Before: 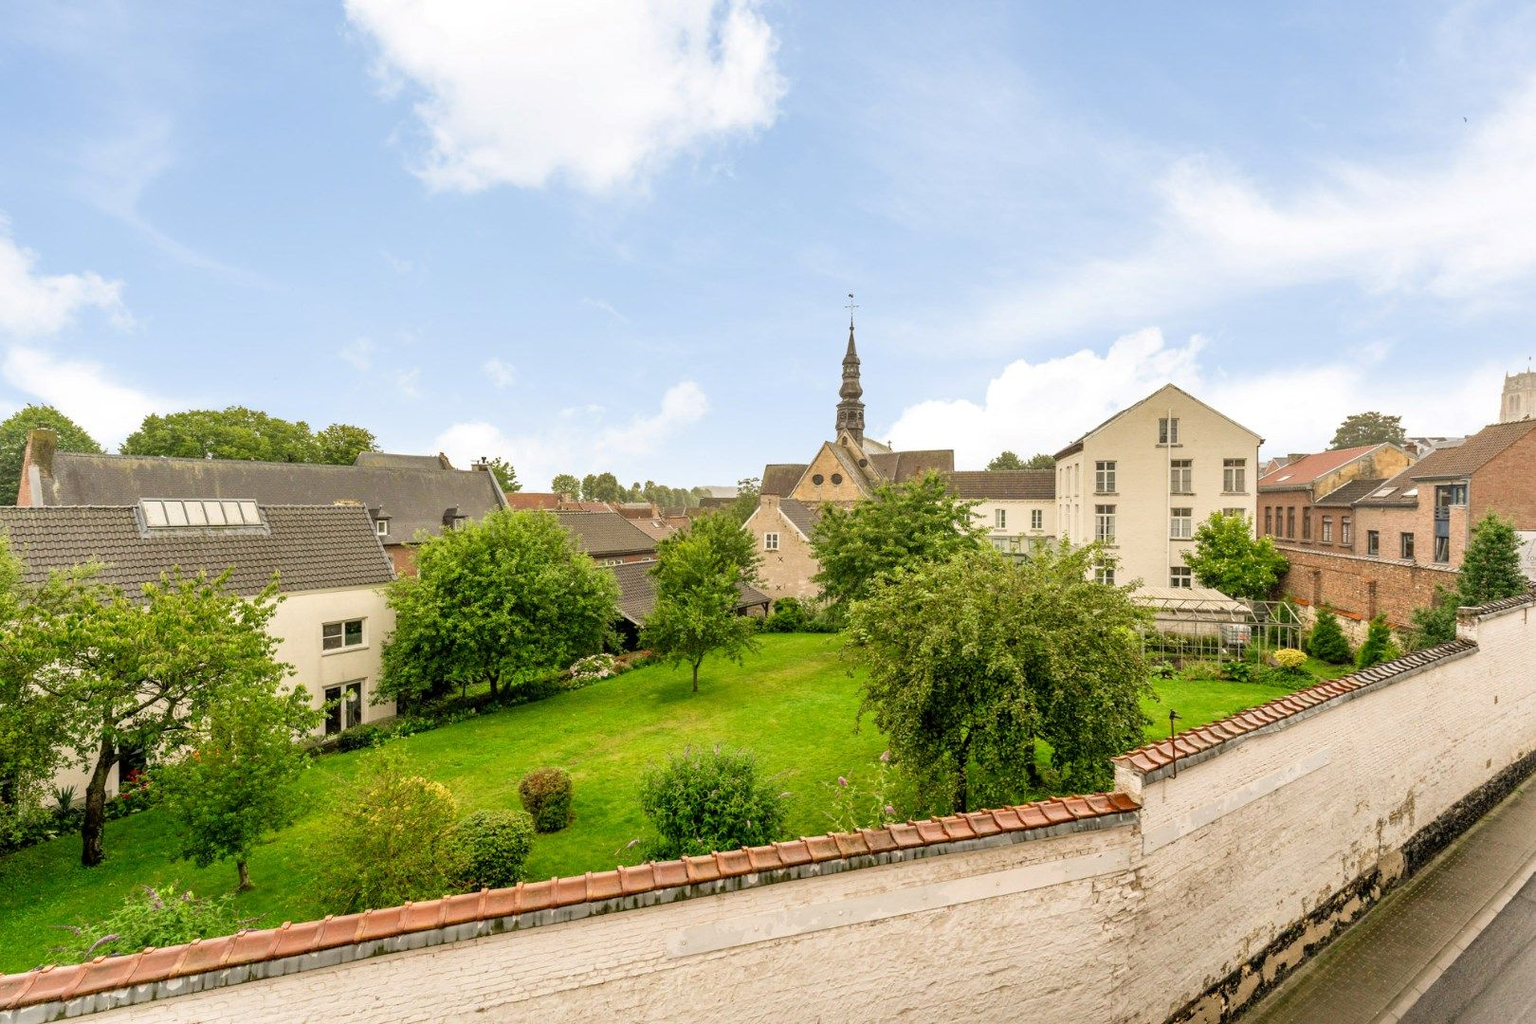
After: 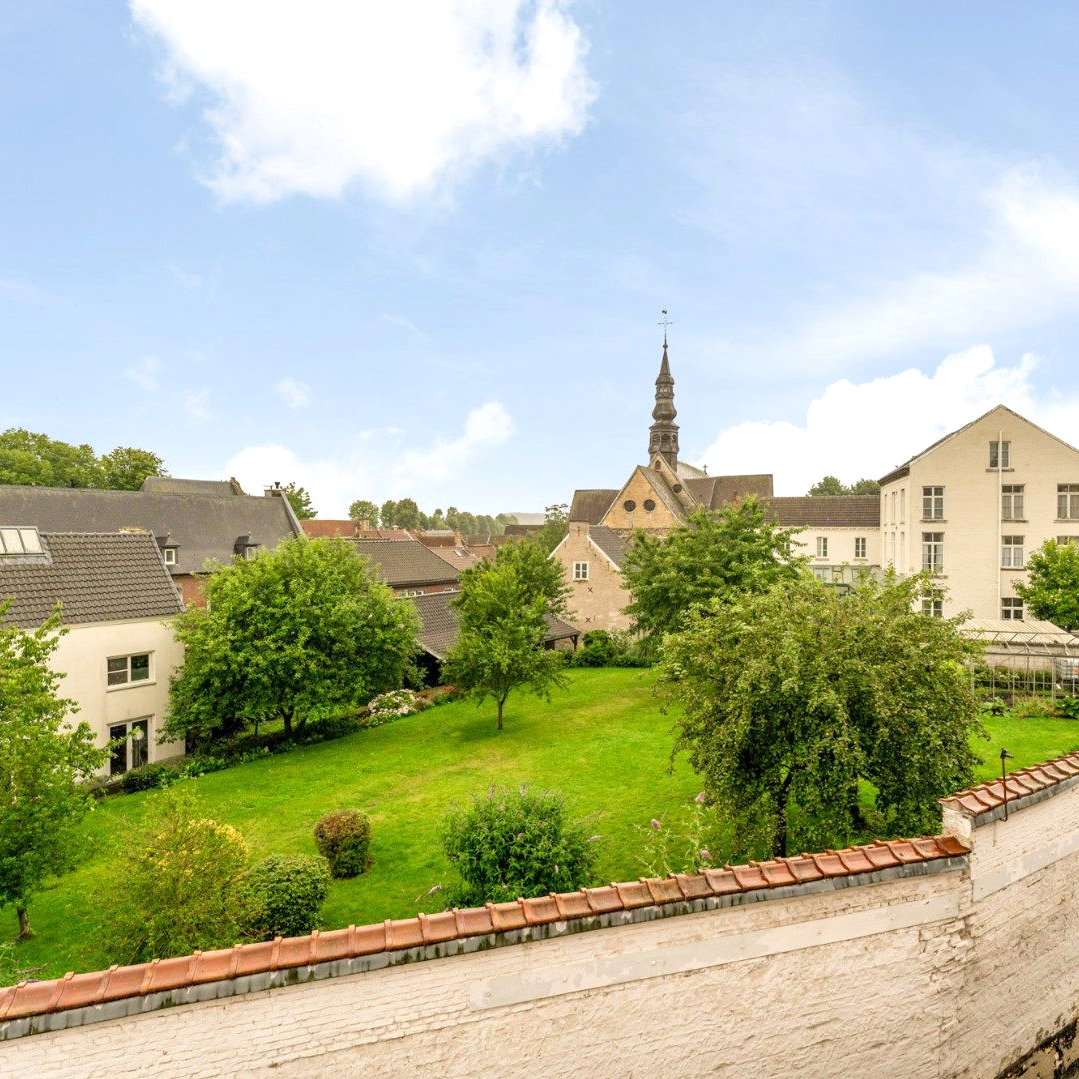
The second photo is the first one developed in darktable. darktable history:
exposure: exposure 0.127 EV, compensate highlight preservation false
crop and rotate: left 14.385%, right 18.948%
